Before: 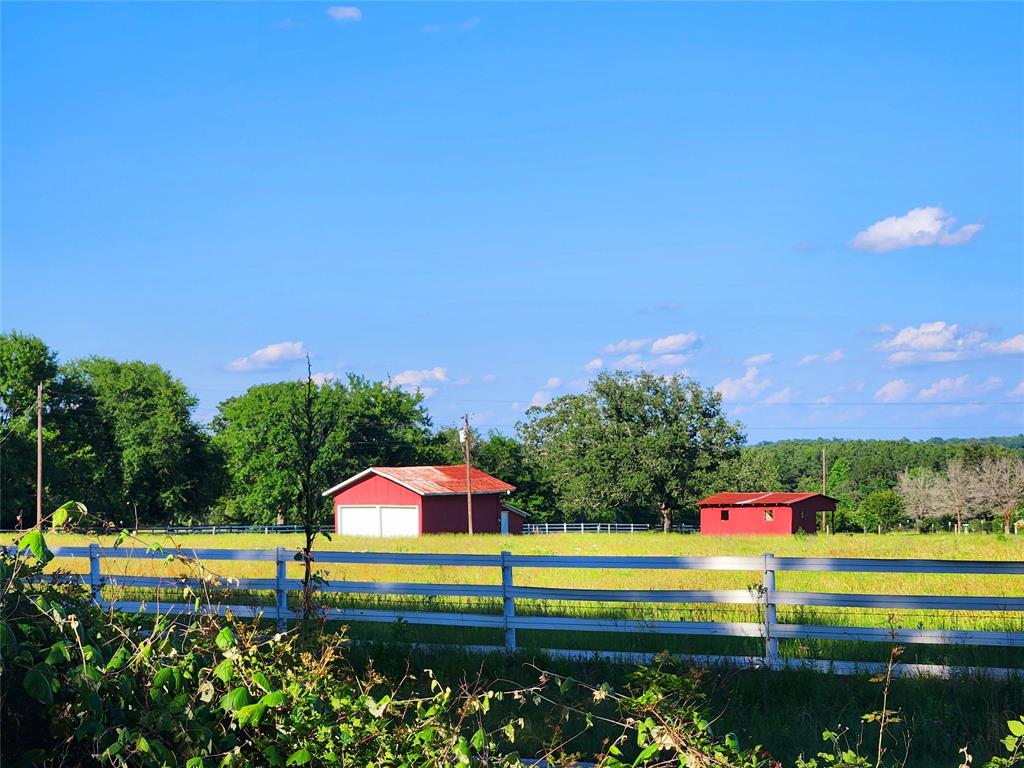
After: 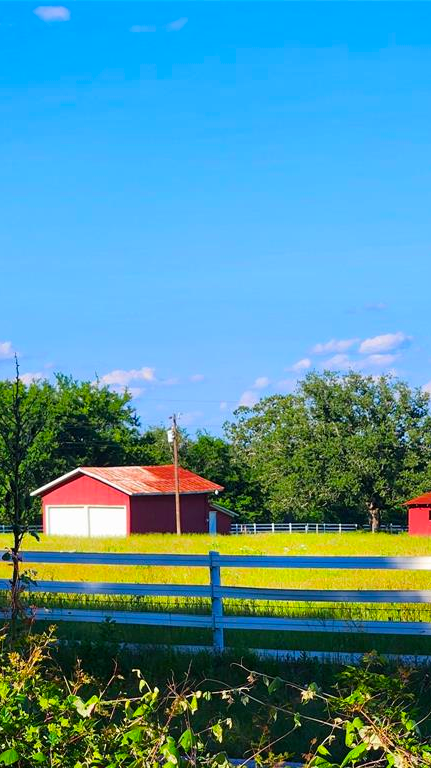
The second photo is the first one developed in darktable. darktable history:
crop: left 28.583%, right 29.231%
color balance rgb: perceptual saturation grading › global saturation 20%, global vibrance 20%
